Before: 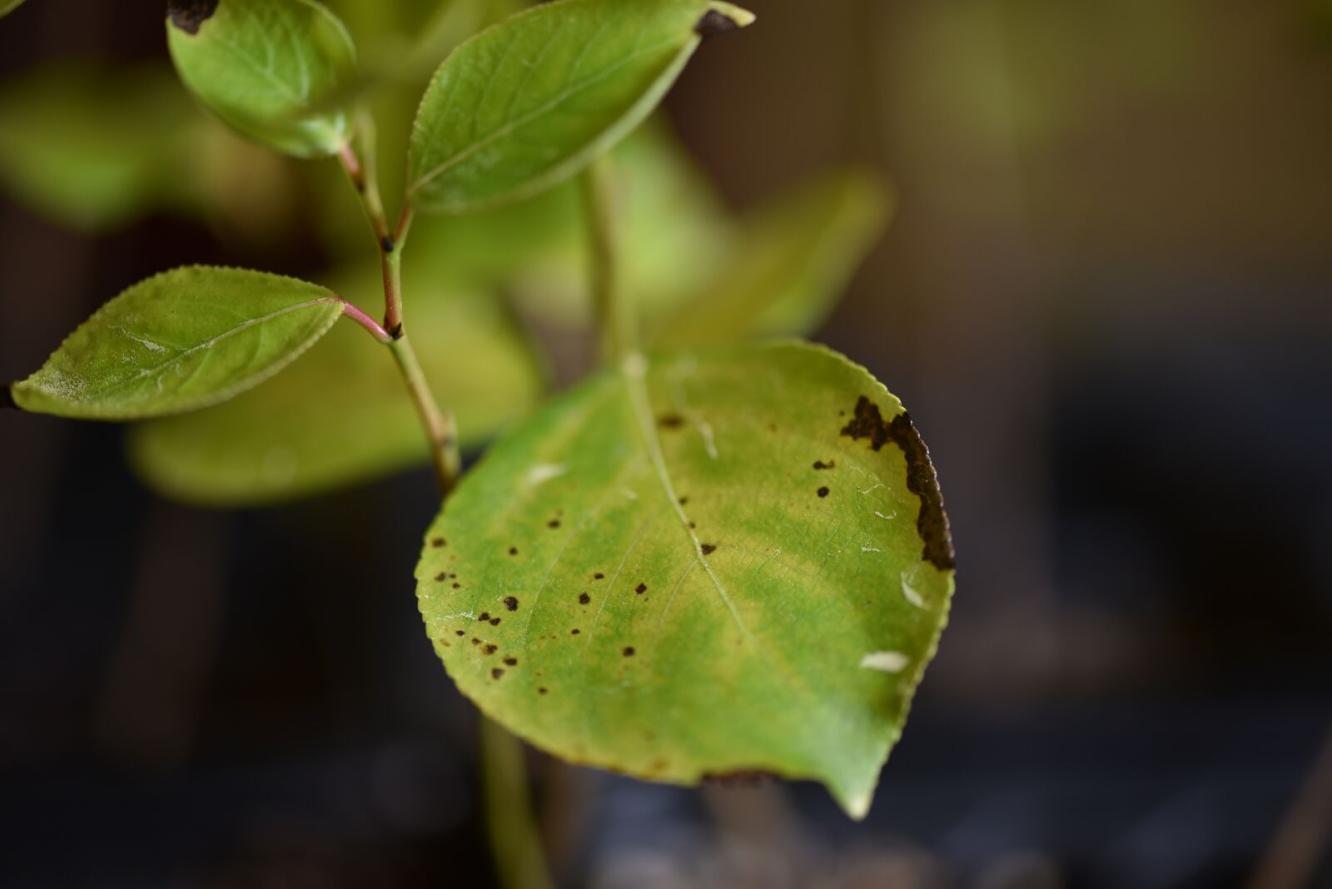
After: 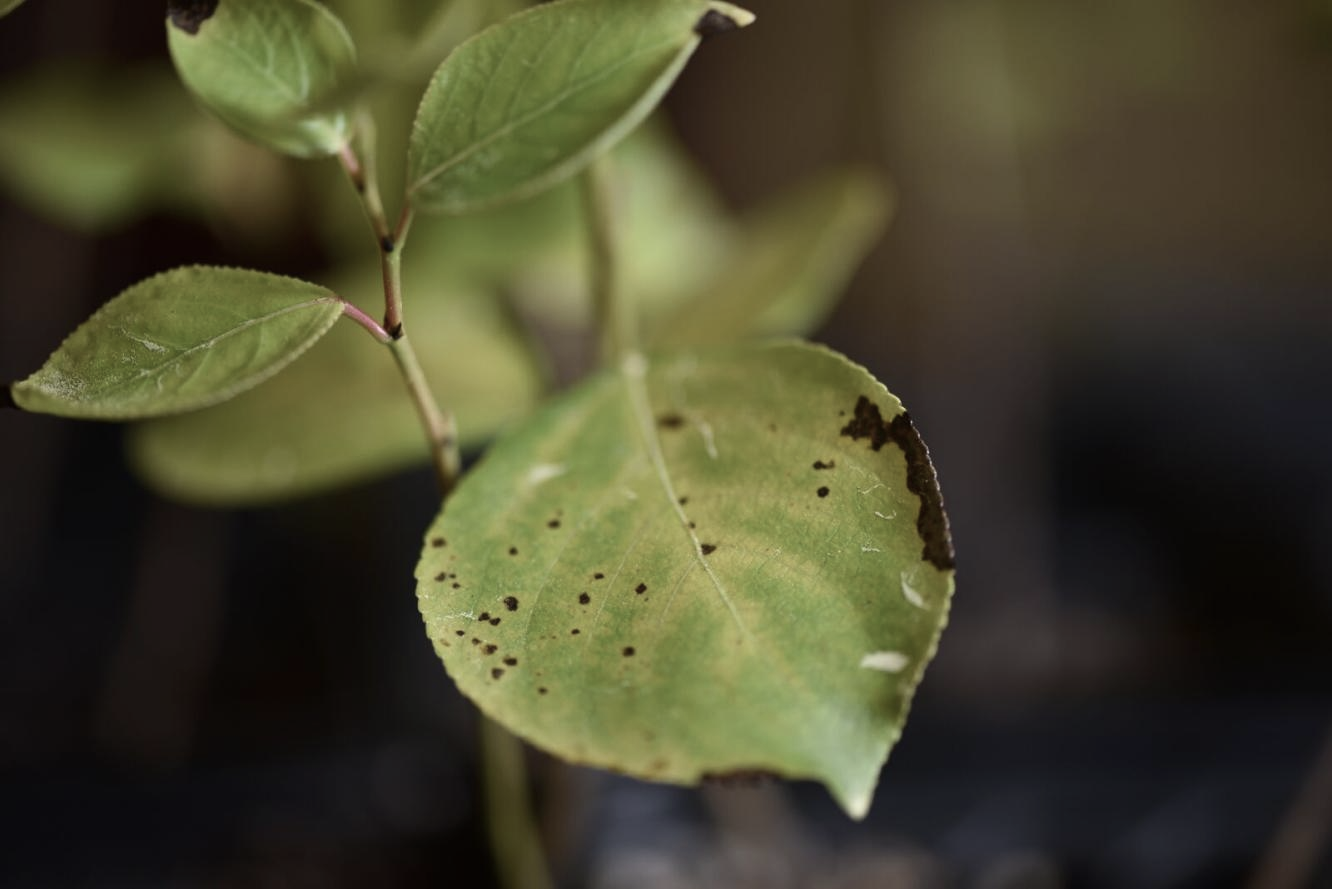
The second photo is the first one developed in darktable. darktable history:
contrast brightness saturation: contrast 0.1, saturation -0.36
